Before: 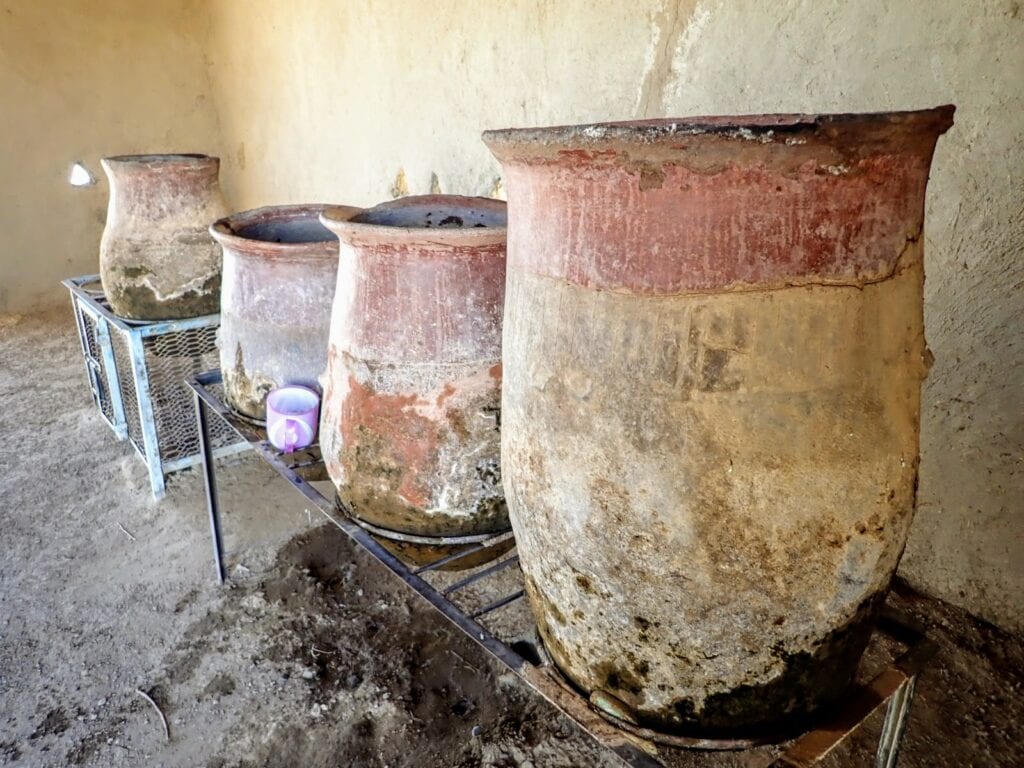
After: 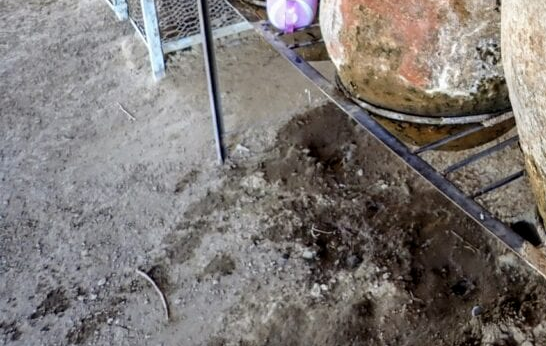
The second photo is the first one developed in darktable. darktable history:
exposure: black level correction 0.001, compensate highlight preservation false
crop and rotate: top 54.778%, right 46.61%, bottom 0.159%
